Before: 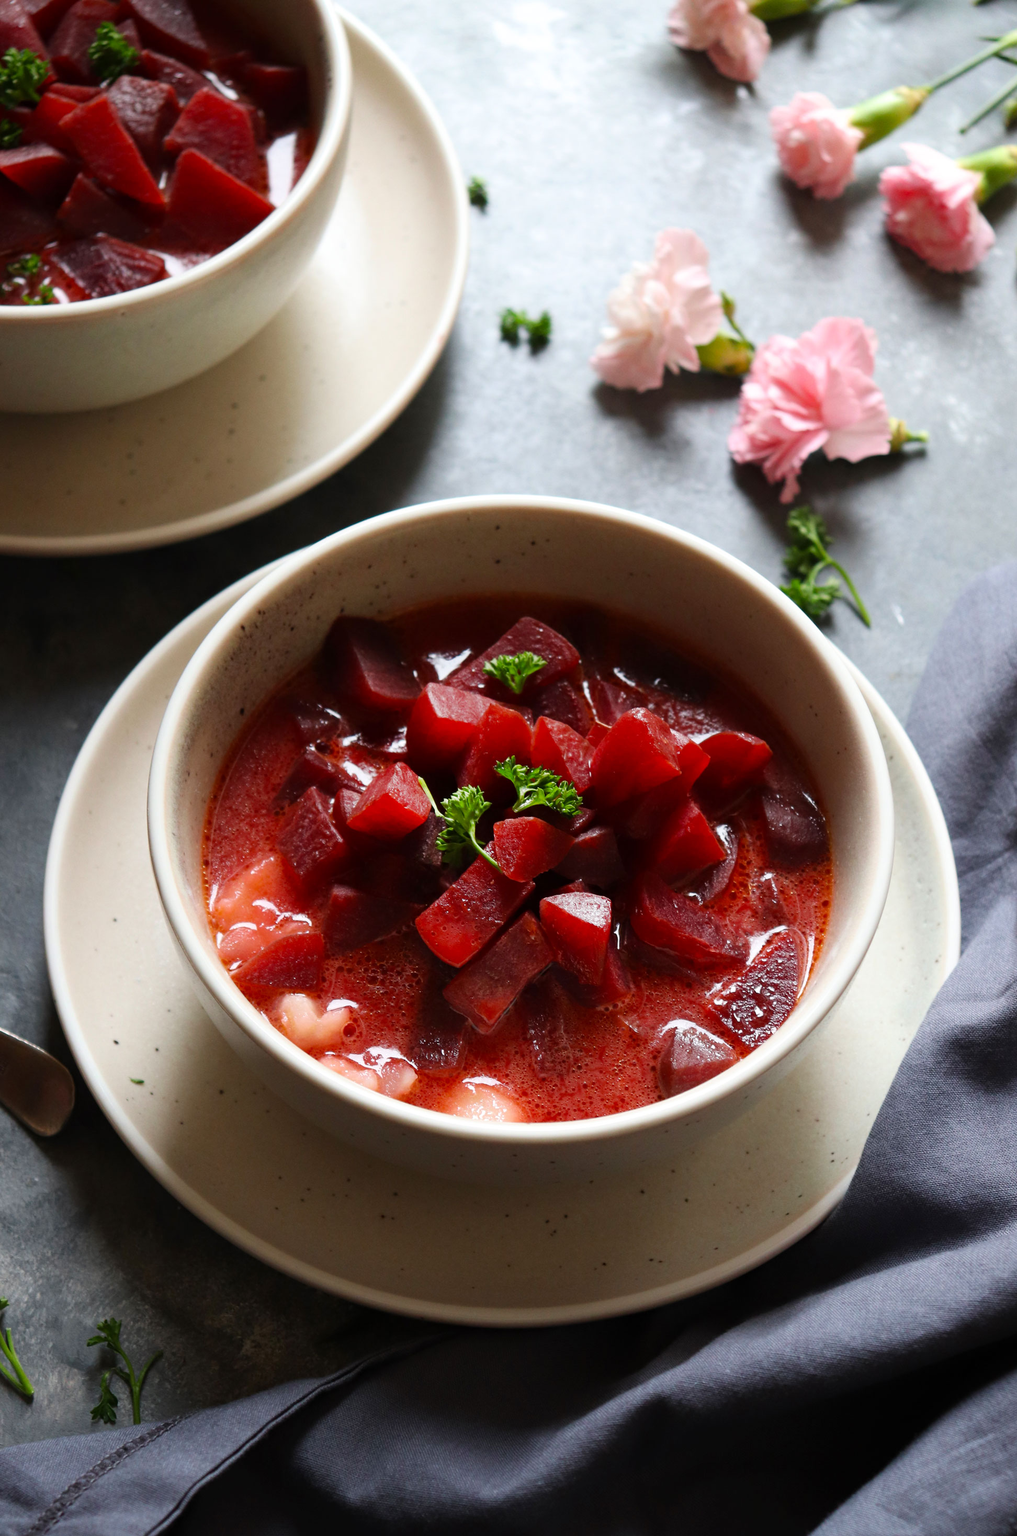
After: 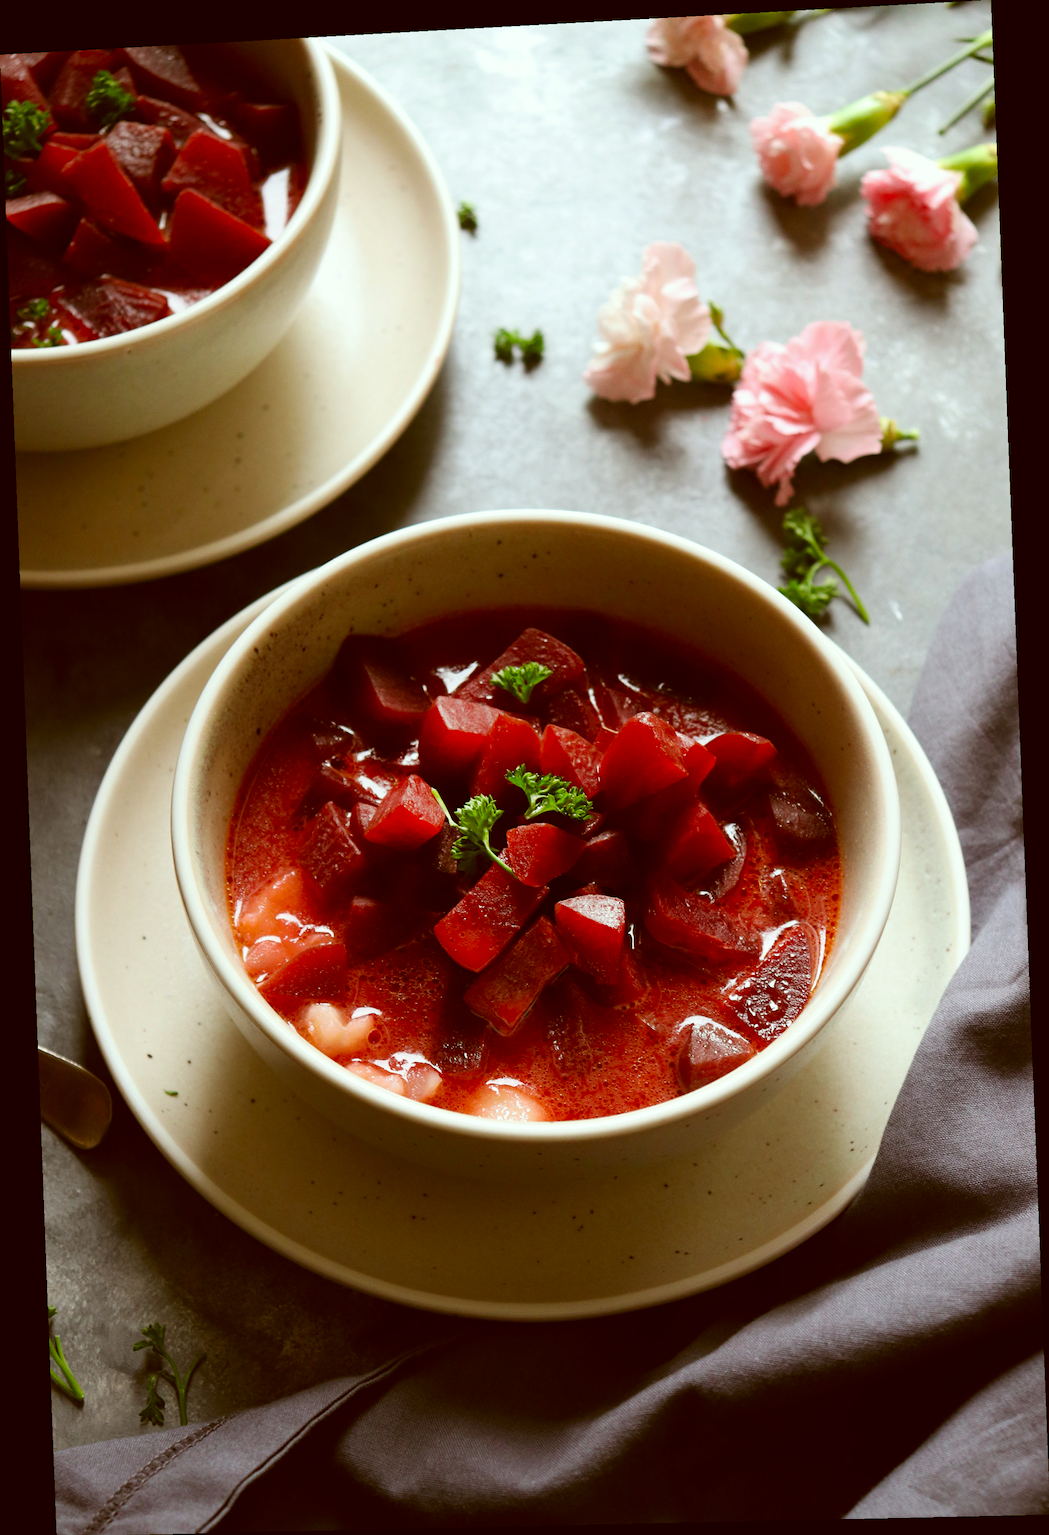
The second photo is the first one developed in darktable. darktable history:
white balance: red 0.984, blue 1.059
rotate and perspective: rotation -2.22°, lens shift (horizontal) -0.022, automatic cropping off
color correction: highlights a* -5.3, highlights b* 9.8, shadows a* 9.8, shadows b* 24.26
